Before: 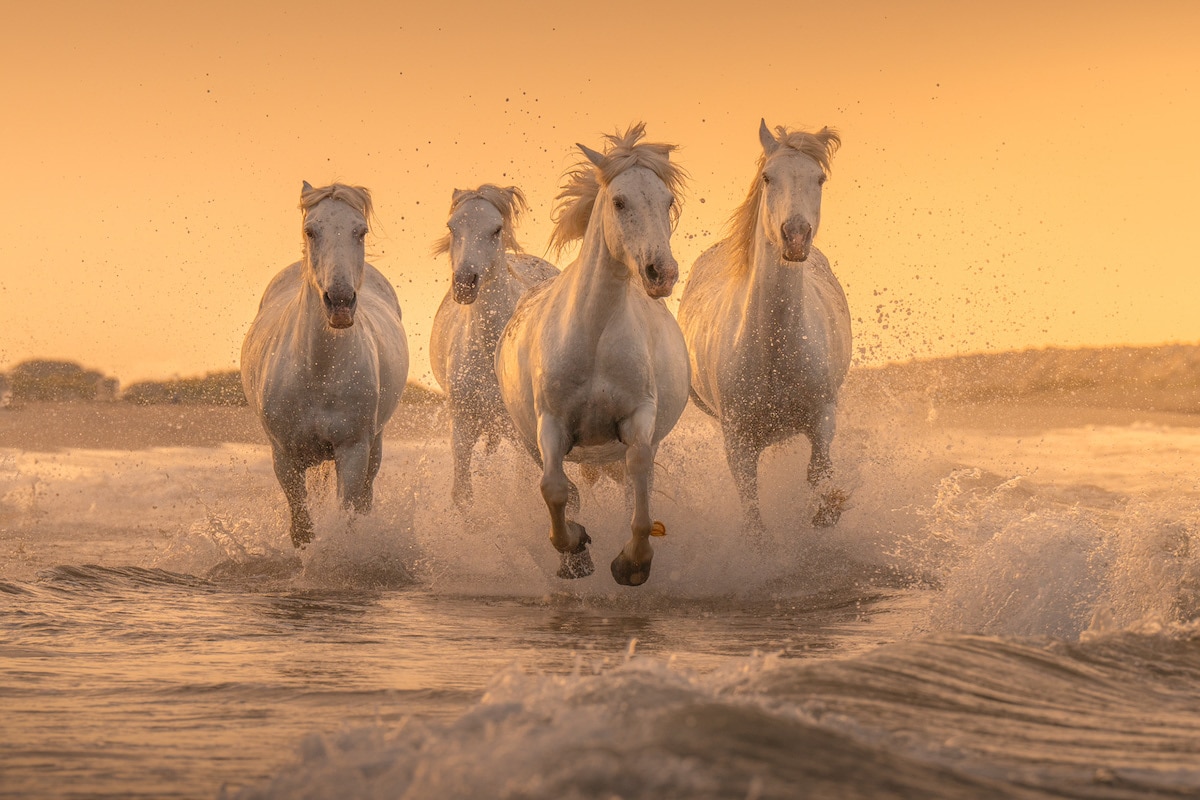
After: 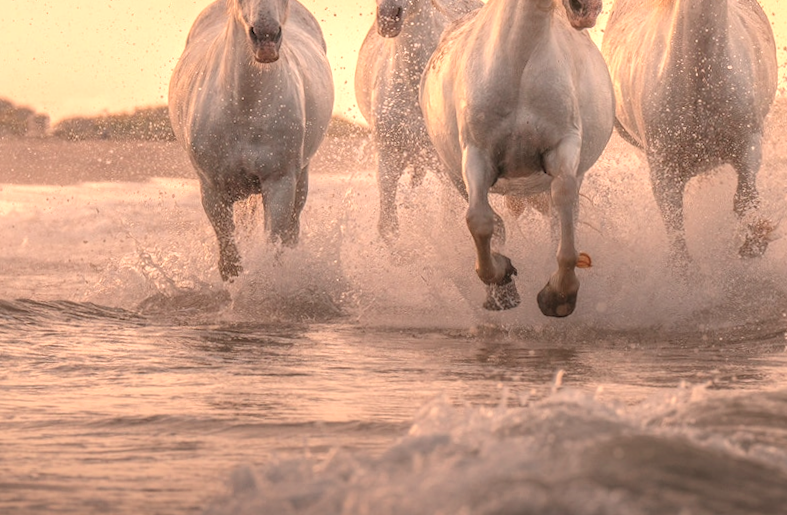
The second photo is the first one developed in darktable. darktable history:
exposure: exposure 0.6 EV, compensate highlight preservation false
crop and rotate: angle -0.82°, left 3.85%, top 31.828%, right 27.992%
rotate and perspective: rotation -1.32°, lens shift (horizontal) -0.031, crop left 0.015, crop right 0.985, crop top 0.047, crop bottom 0.982
color contrast: blue-yellow contrast 0.7
base curve: curves: ch0 [(0, 0) (0.989, 0.992)], preserve colors none
